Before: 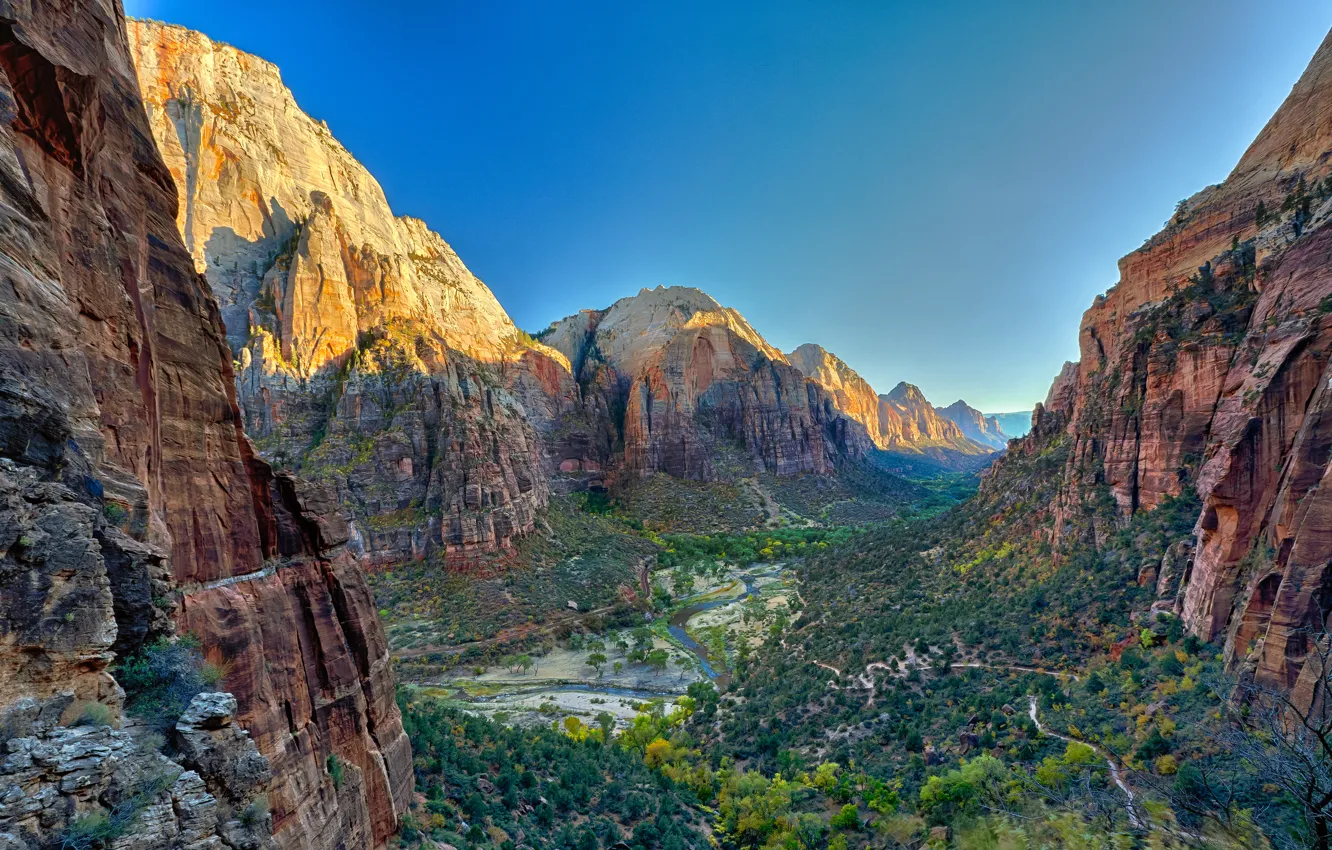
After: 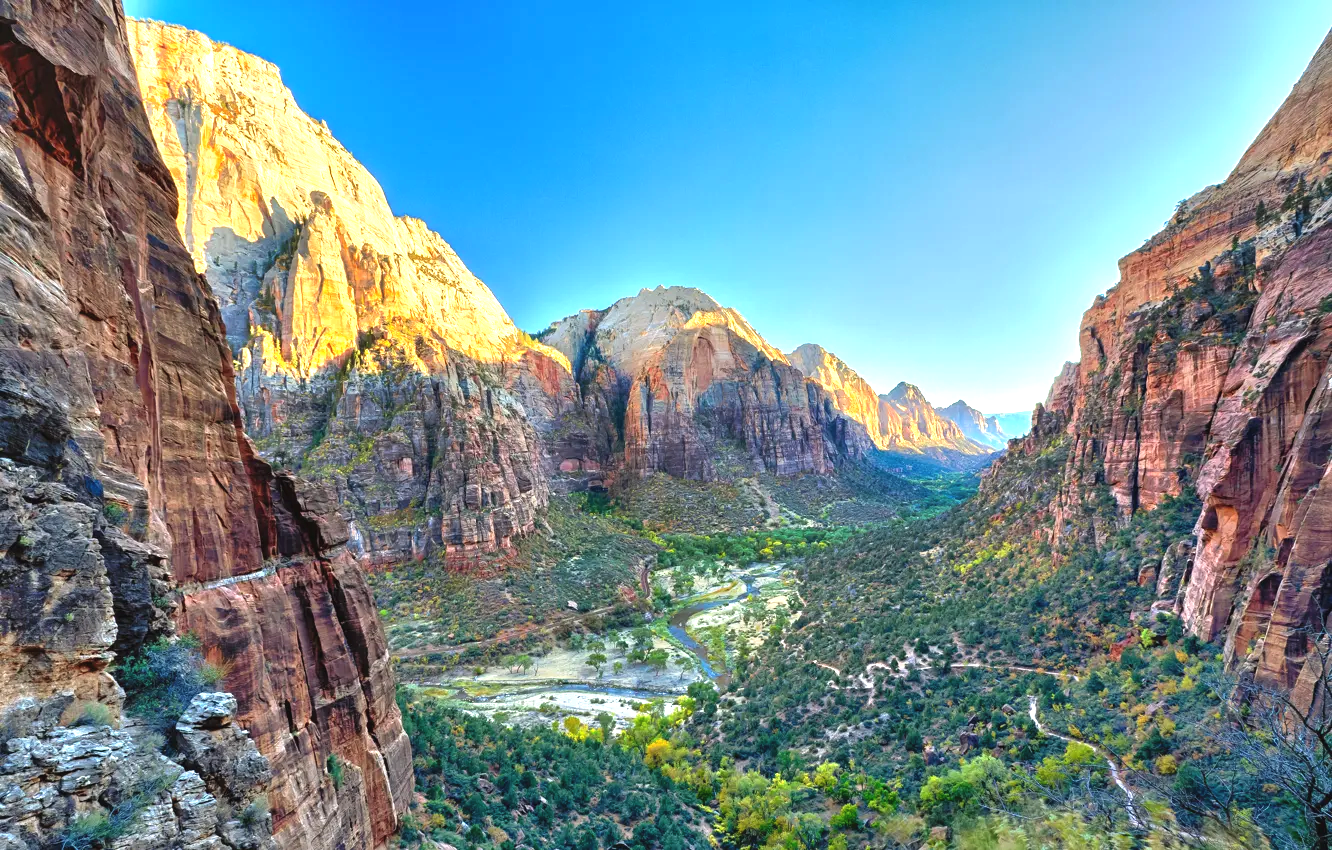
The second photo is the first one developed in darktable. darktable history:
exposure: black level correction -0.002, exposure 1.112 EV, compensate highlight preservation false
